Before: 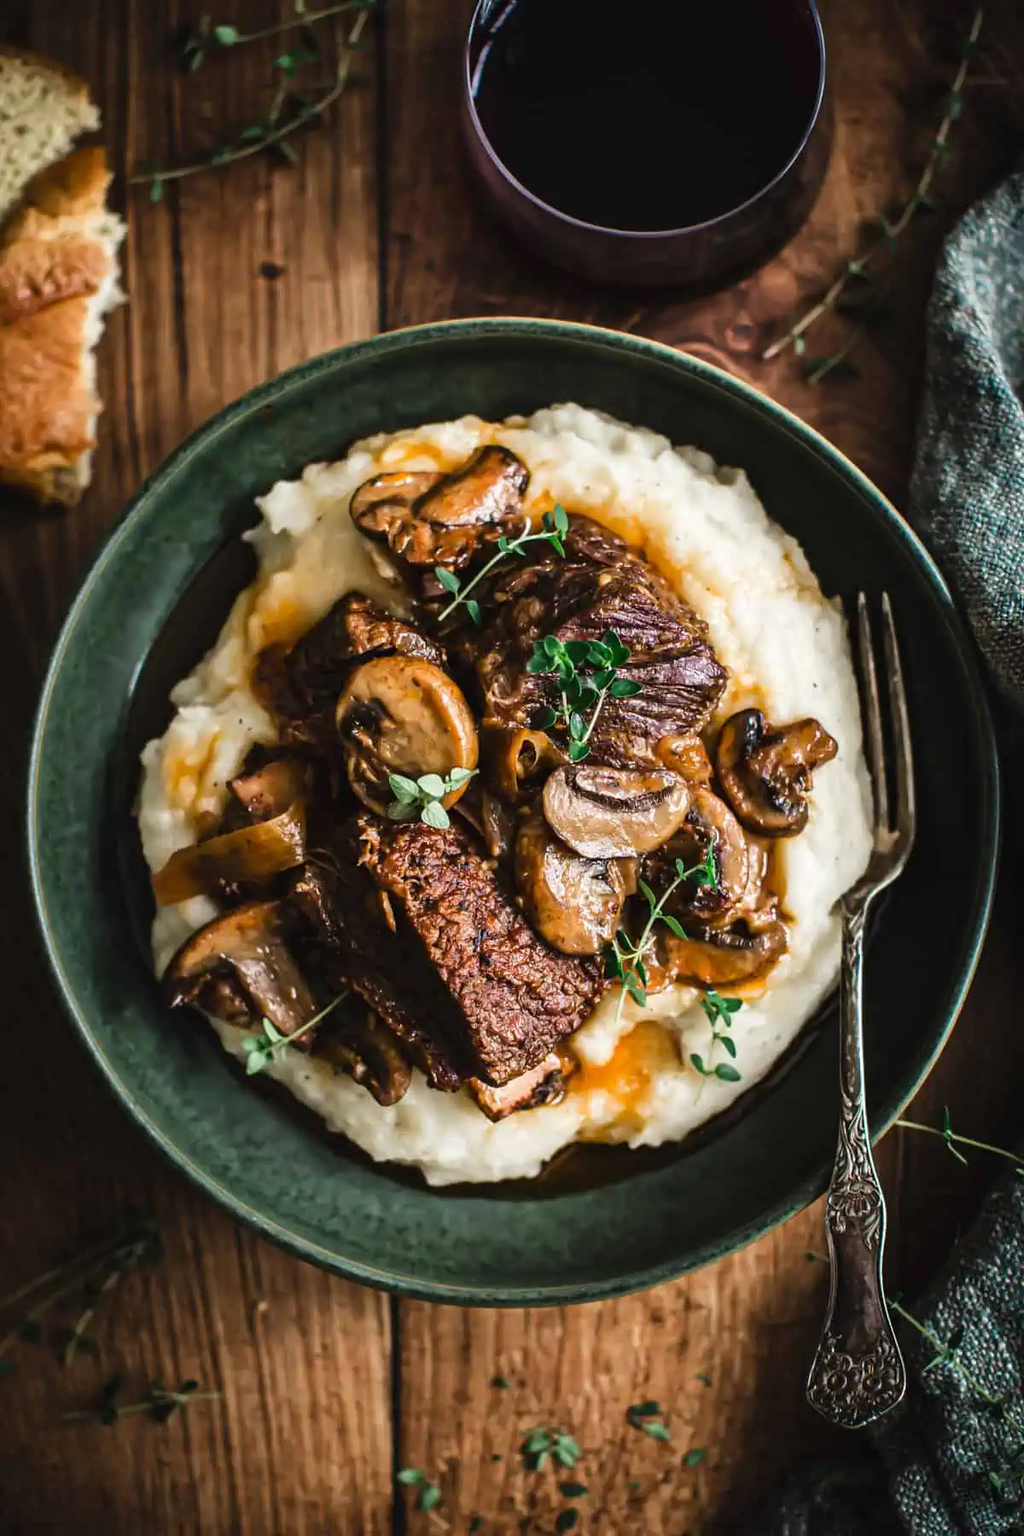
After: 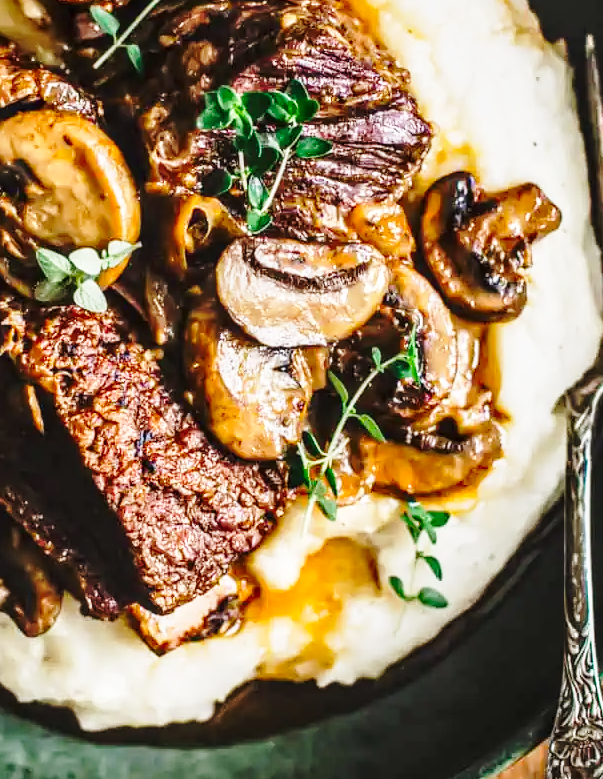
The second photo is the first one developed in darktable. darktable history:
crop: left 35.03%, top 36.625%, right 14.663%, bottom 20.057%
local contrast: on, module defaults
base curve: curves: ch0 [(0, 0) (0.032, 0.037) (0.105, 0.228) (0.435, 0.76) (0.856, 0.983) (1, 1)], preserve colors none
